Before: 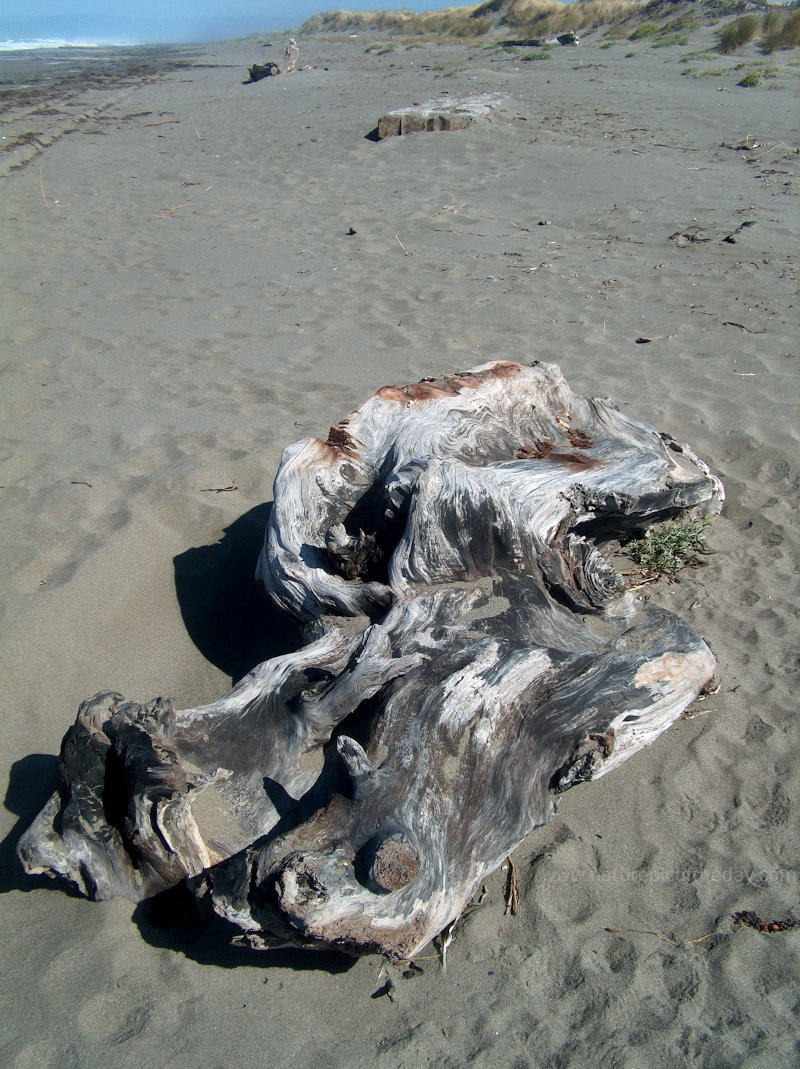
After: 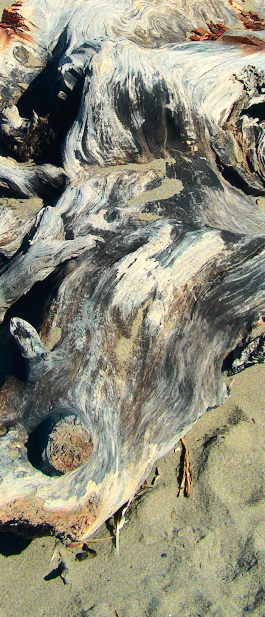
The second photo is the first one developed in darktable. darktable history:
crop: left 40.878%, top 39.176%, right 25.993%, bottom 3.081%
tone curve: curves: ch0 [(0, 0.023) (0.103, 0.087) (0.277, 0.28) (0.438, 0.547) (0.546, 0.678) (0.735, 0.843) (0.994, 1)]; ch1 [(0, 0) (0.371, 0.261) (0.465, 0.42) (0.488, 0.477) (0.512, 0.513) (0.542, 0.581) (0.574, 0.647) (0.636, 0.747) (1, 1)]; ch2 [(0, 0) (0.369, 0.388) (0.449, 0.431) (0.478, 0.471) (0.516, 0.517) (0.575, 0.642) (0.649, 0.726) (1, 1)], color space Lab, independent channels, preserve colors none
white balance: red 1.029, blue 0.92
